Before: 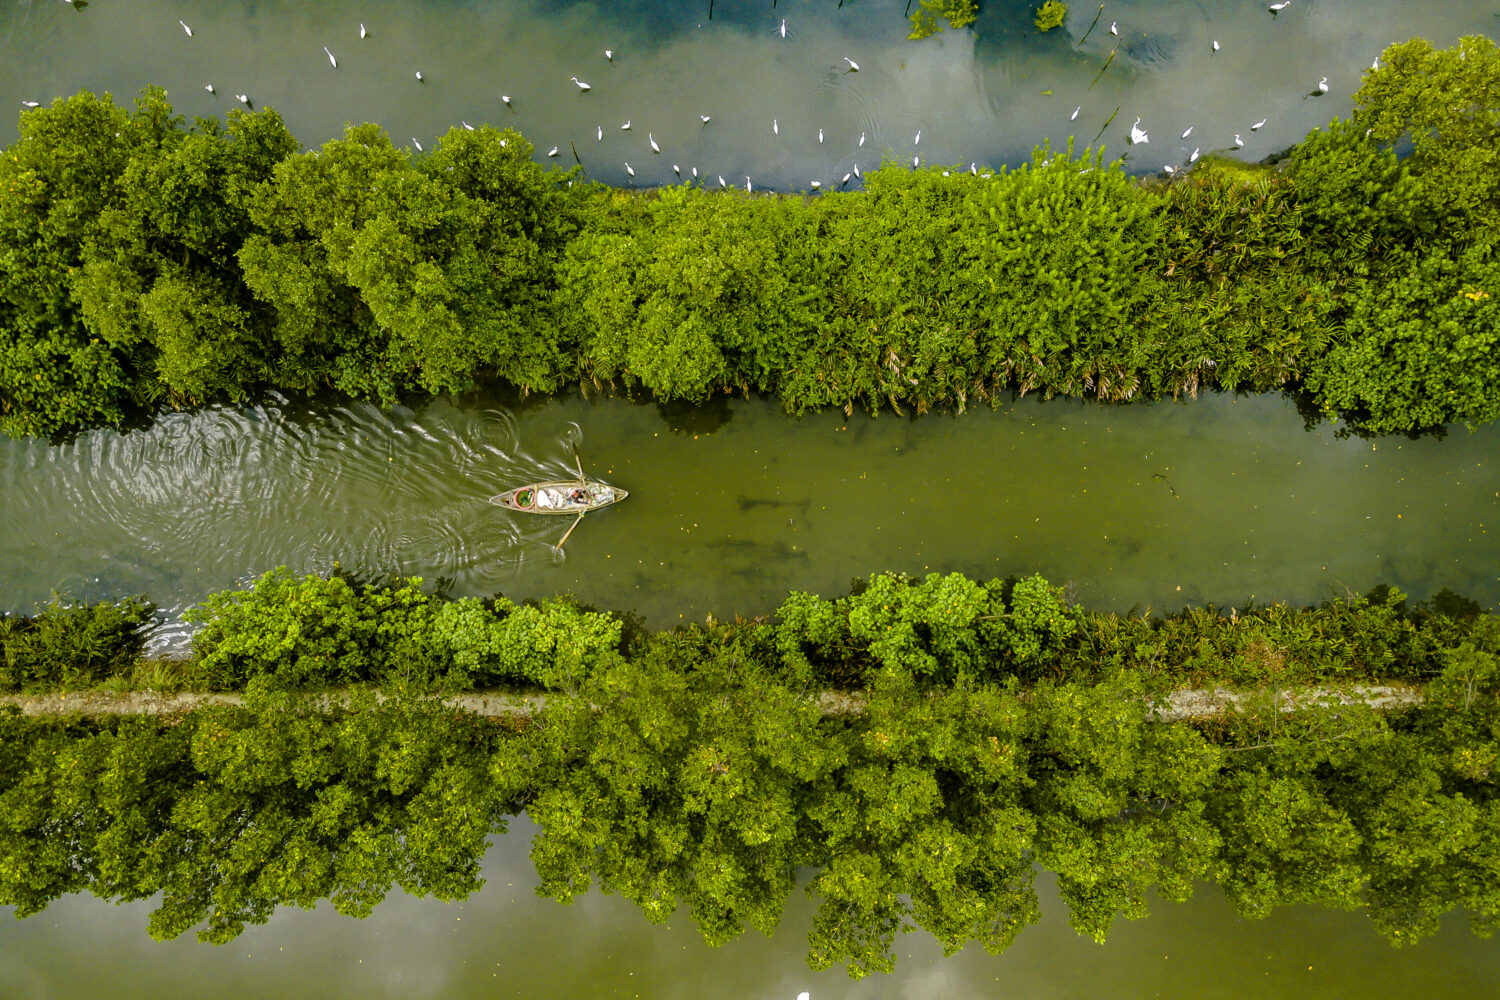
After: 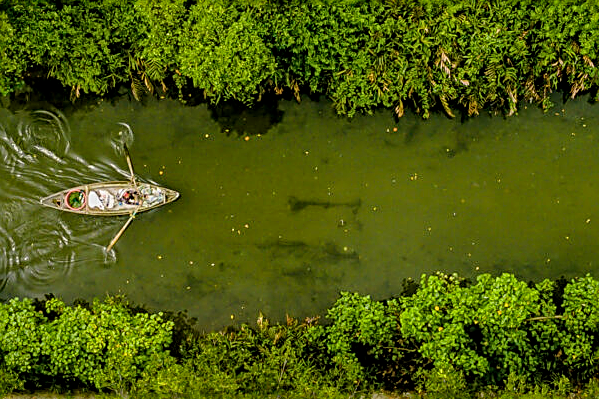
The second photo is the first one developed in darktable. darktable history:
local contrast: on, module defaults
exposure: exposure -0.462 EV, compensate highlight preservation false
shadows and highlights: white point adjustment 0.1, highlights -70, soften with gaussian
sharpen: amount 0.75
crop: left 30%, top 30%, right 30%, bottom 30%
haze removal: compatibility mode true, adaptive false
